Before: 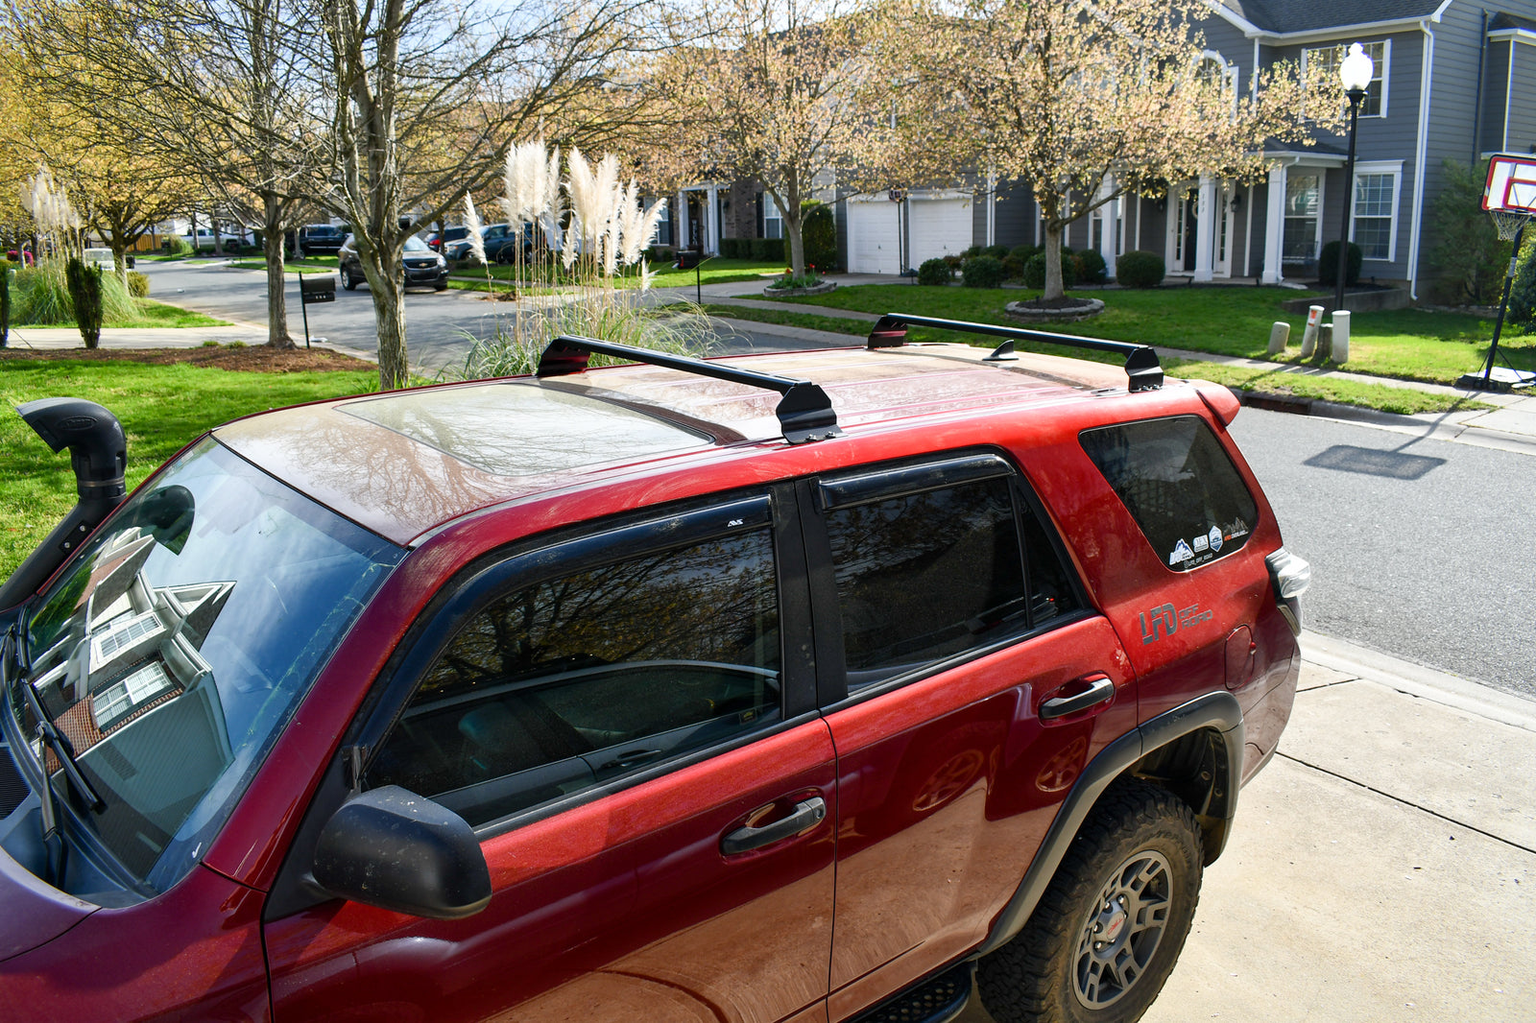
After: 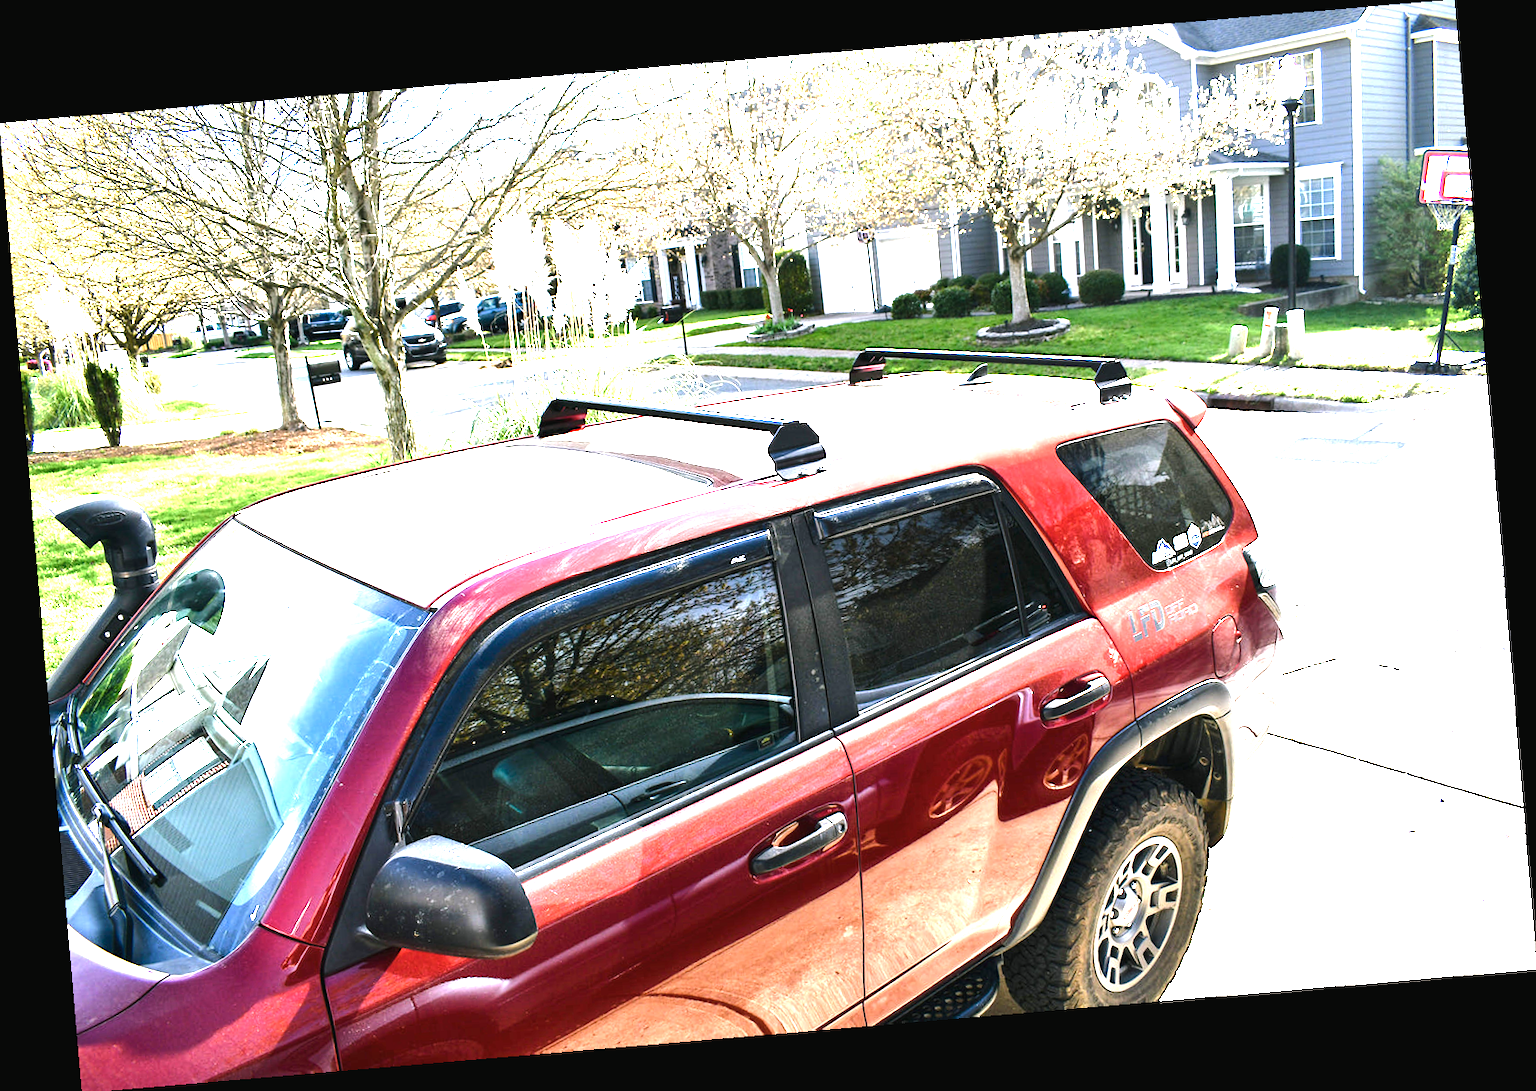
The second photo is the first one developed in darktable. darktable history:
exposure: exposure 2.003 EV, compensate highlight preservation false
color balance rgb: shadows lift › chroma 2%, shadows lift › hue 135.47°, highlights gain › chroma 2%, highlights gain › hue 291.01°, global offset › luminance 0.5%, perceptual saturation grading › global saturation -10.8%, perceptual saturation grading › highlights -26.83%, perceptual saturation grading › shadows 21.25%, perceptual brilliance grading › highlights 17.77%, perceptual brilliance grading › mid-tones 31.71%, perceptual brilliance grading › shadows -31.01%, global vibrance 24.91%
rotate and perspective: rotation -4.86°, automatic cropping off
